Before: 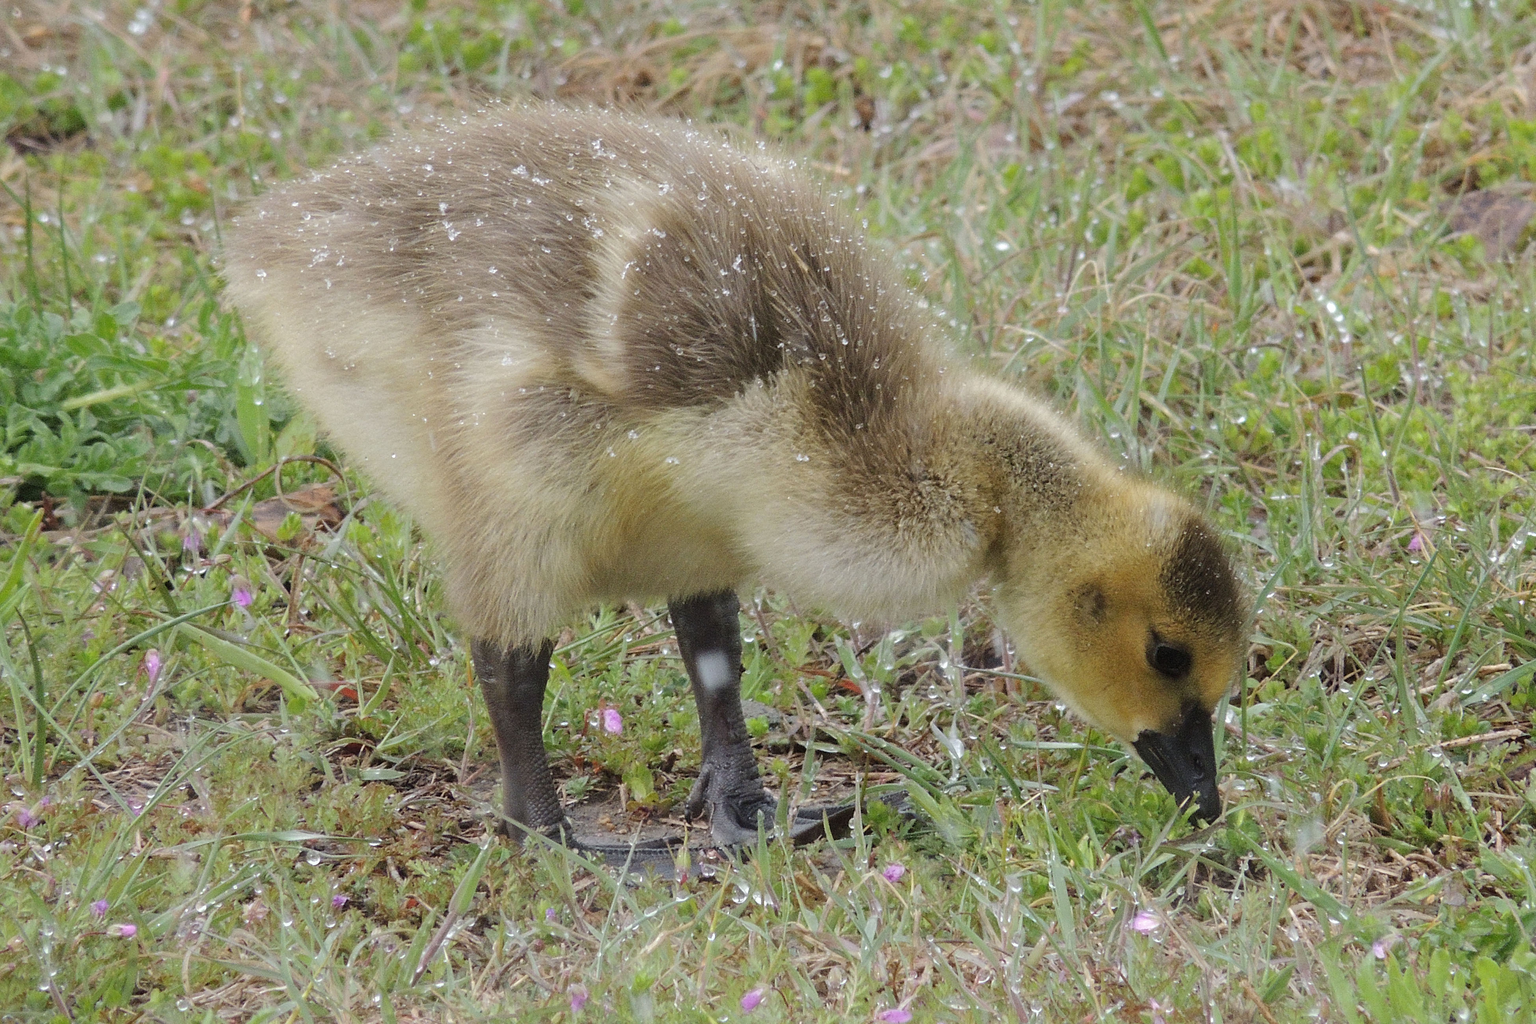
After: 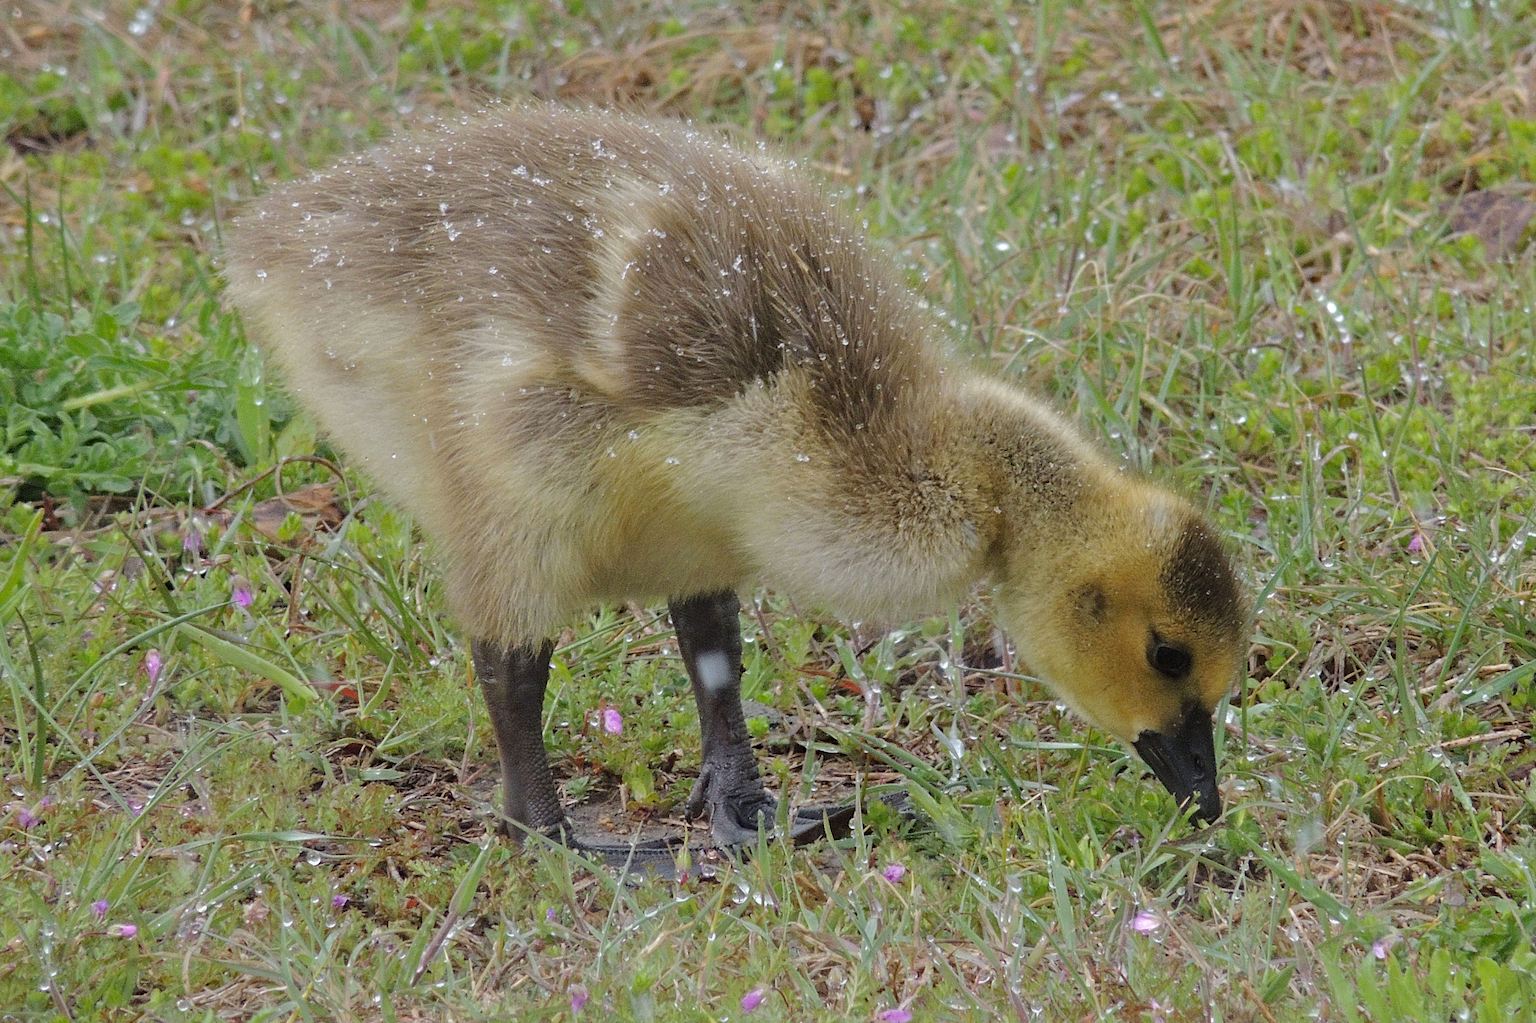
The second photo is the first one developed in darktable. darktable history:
tone equalizer: -8 EV -0.001 EV, -7 EV 0.005 EV, -6 EV -0.024 EV, -5 EV 0.015 EV, -4 EV -0.009 EV, -3 EV 0.022 EV, -2 EV -0.065 EV, -1 EV -0.3 EV, +0 EV -0.561 EV, mask exposure compensation -0.488 EV
haze removal: strength 0.282, distance 0.246, compatibility mode true, adaptive false
